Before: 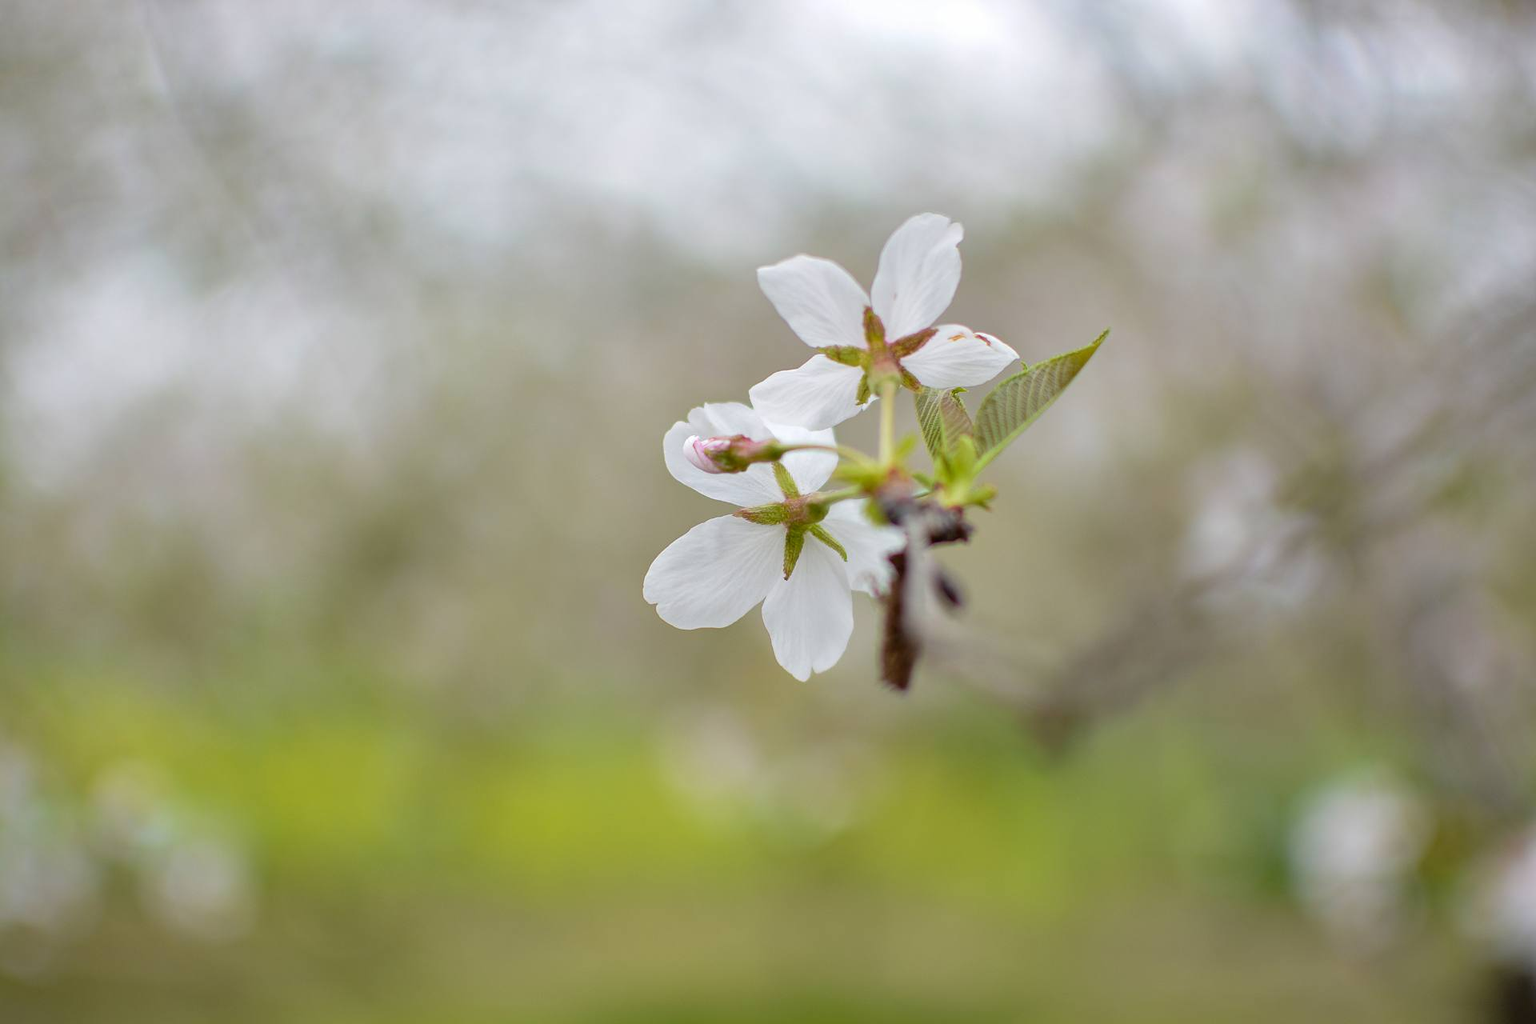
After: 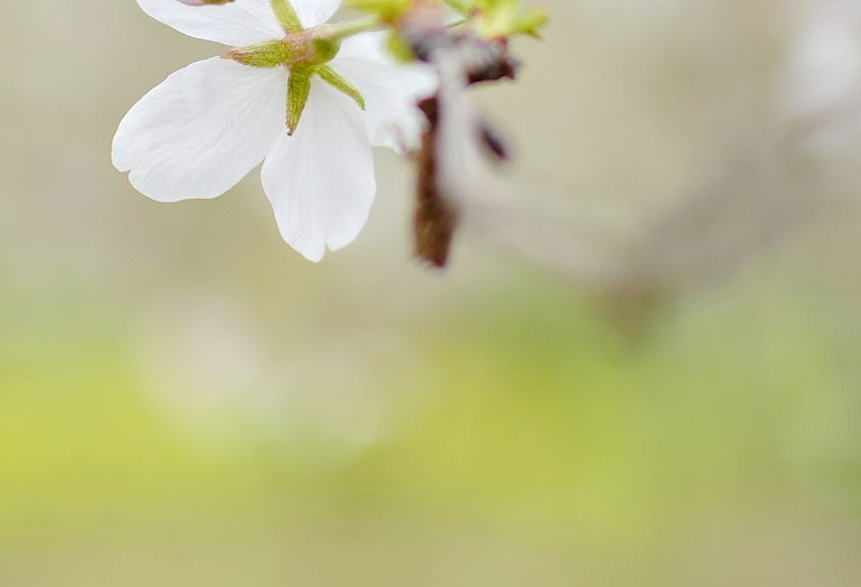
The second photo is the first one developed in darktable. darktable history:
crop: left 35.976%, top 45.819%, right 18.162%, bottom 5.807%
base curve: curves: ch0 [(0, 0) (0.158, 0.273) (0.879, 0.895) (1, 1)], preserve colors none
exposure: exposure 0.3 EV, compensate highlight preservation false
rotate and perspective: rotation -2°, crop left 0.022, crop right 0.978, crop top 0.049, crop bottom 0.951
